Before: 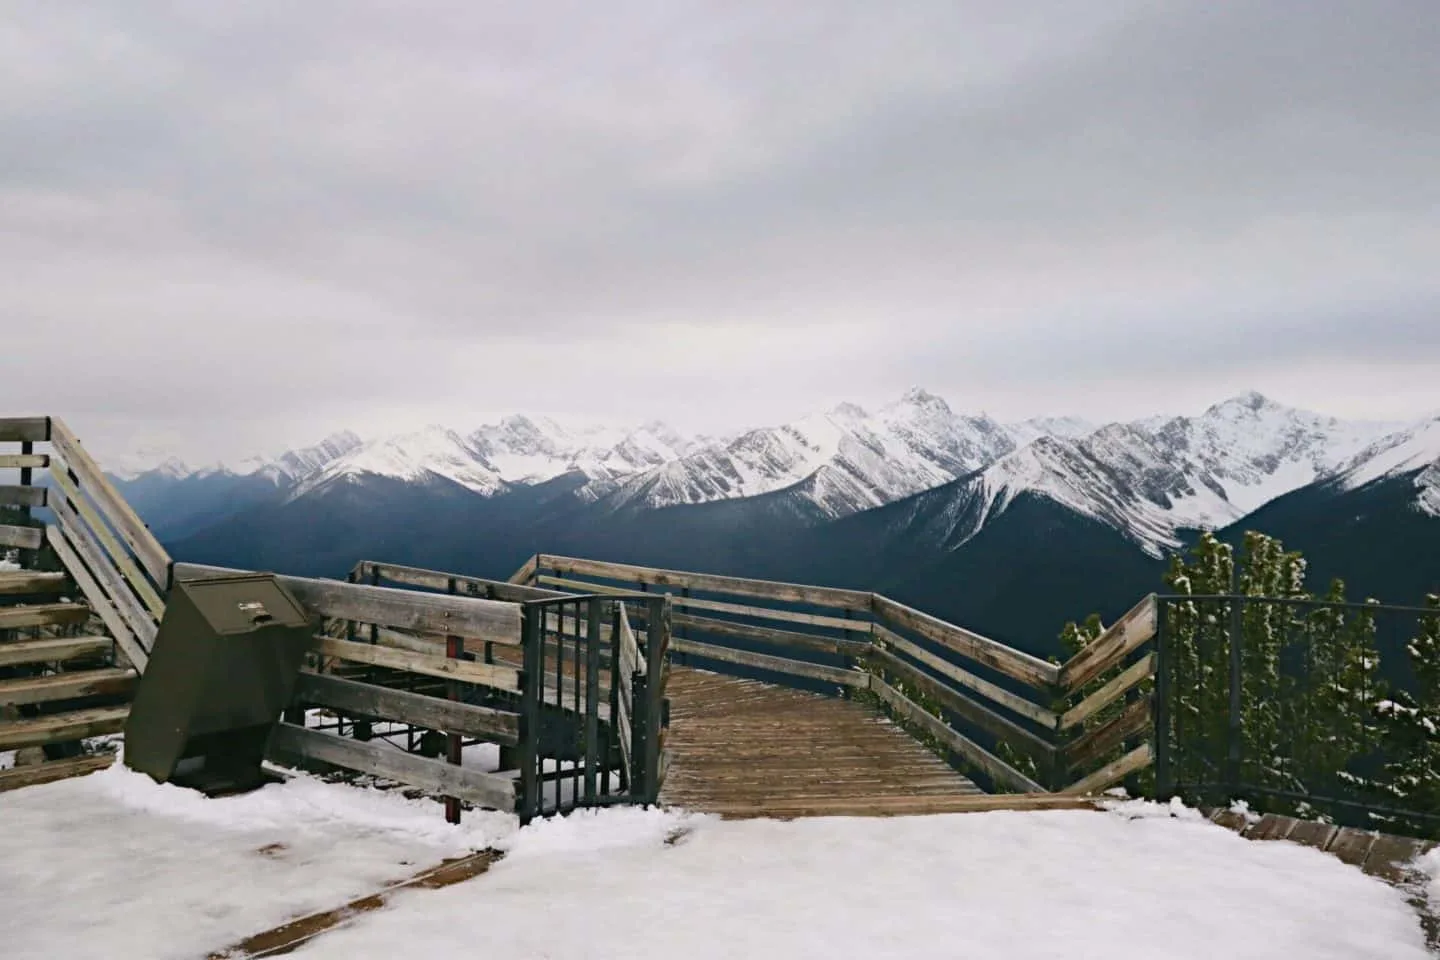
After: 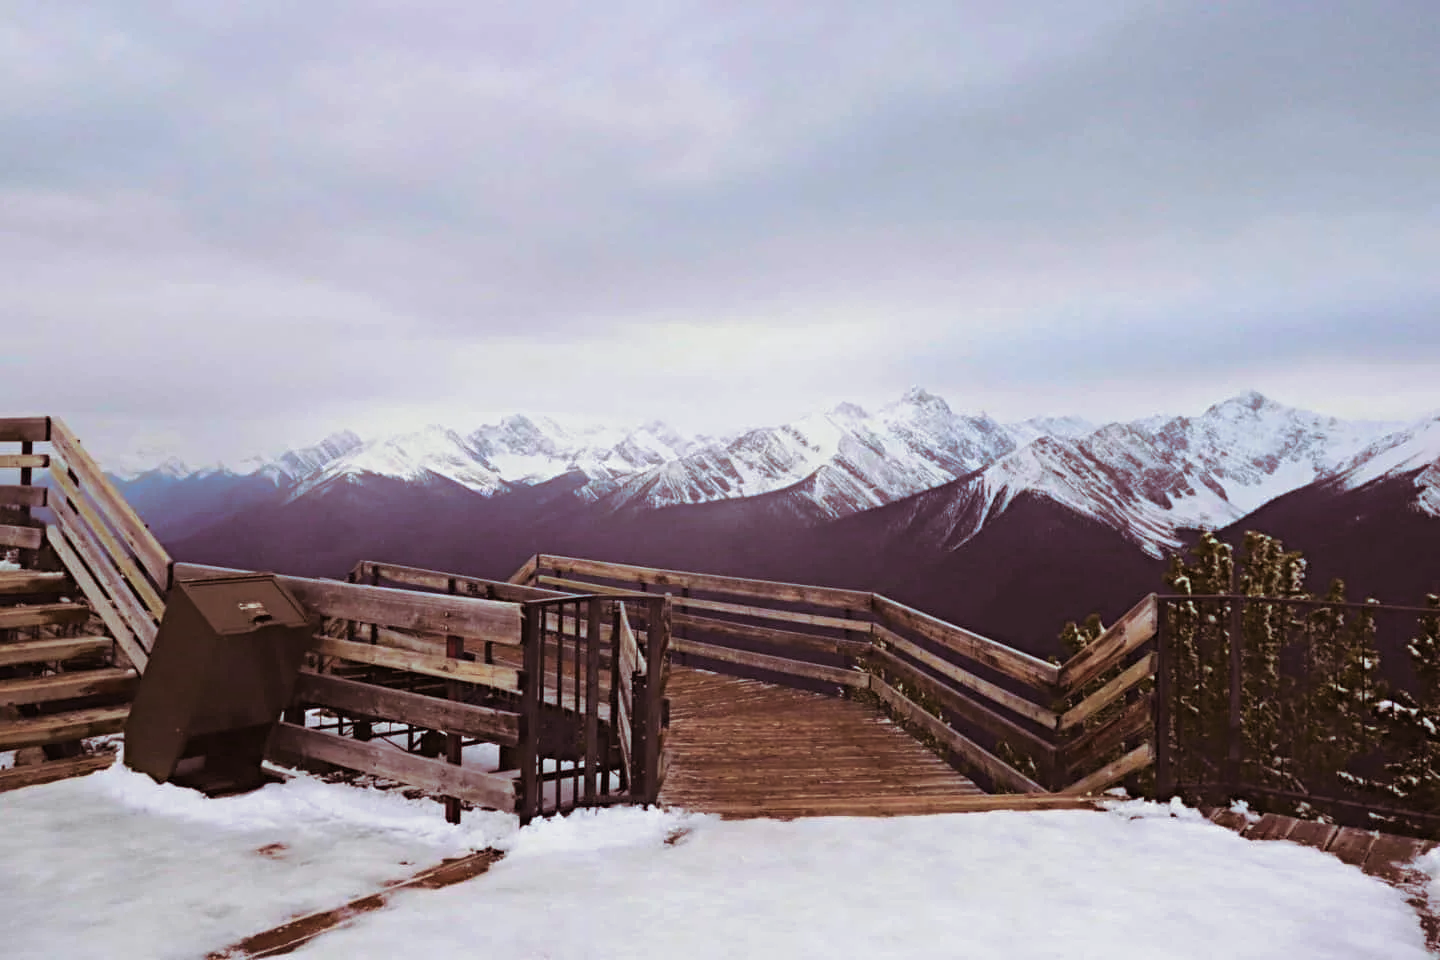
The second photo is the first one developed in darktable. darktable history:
split-toning: on, module defaults
white balance: red 0.98, blue 1.034
color balance rgb: linear chroma grading › global chroma 15%, perceptual saturation grading › global saturation 30%
